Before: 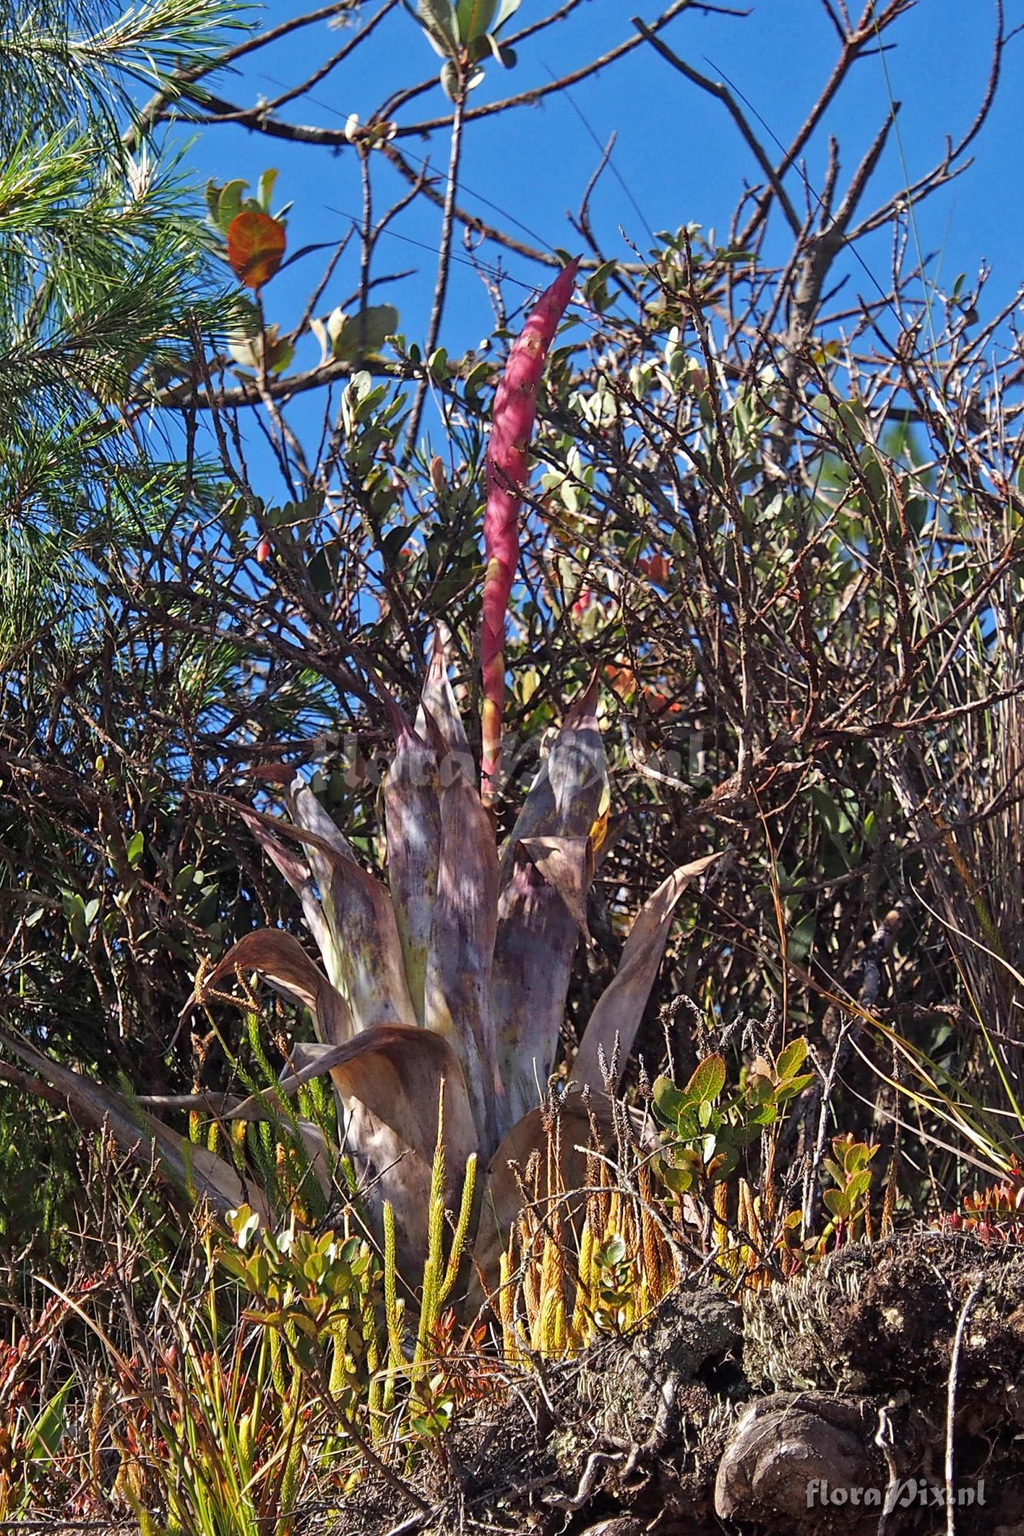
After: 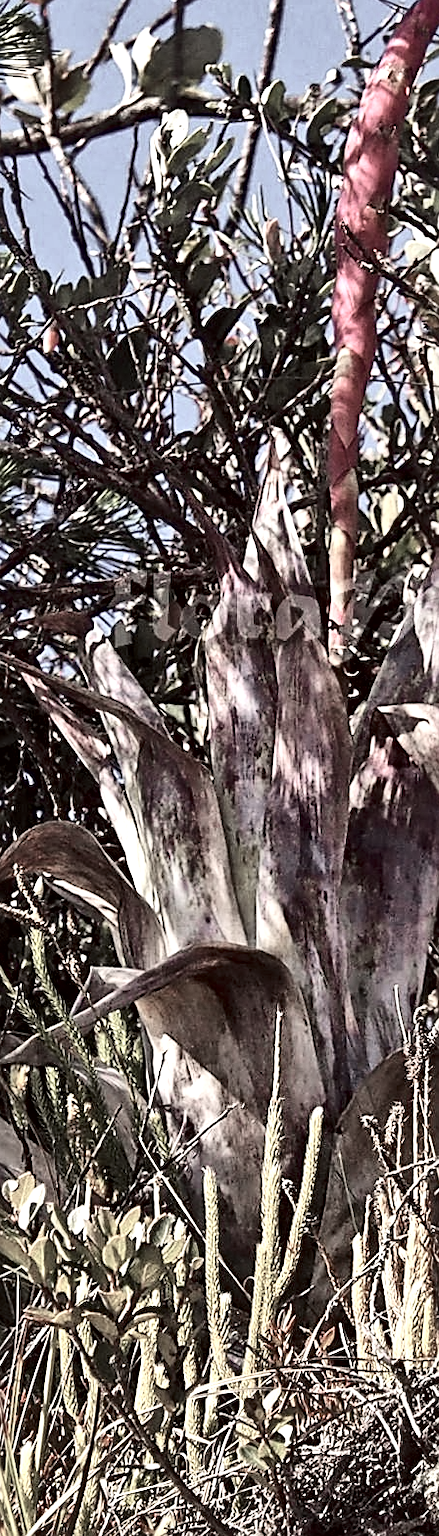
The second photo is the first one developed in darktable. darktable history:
sharpen: on, module defaults
crop and rotate: left 21.888%, top 18.586%, right 44.421%, bottom 3.004%
exposure: black level correction 0, exposure 0.499 EV, compensate exposure bias true, compensate highlight preservation false
local contrast: mode bilateral grid, contrast 20, coarseness 51, detail 178%, midtone range 0.2
color correction: highlights a* 6.17, highlights b* 8.39, shadows a* 6.21, shadows b* 7.19, saturation 0.88
color zones: curves: ch1 [(0, 0.34) (0.143, 0.164) (0.286, 0.152) (0.429, 0.176) (0.571, 0.173) (0.714, 0.188) (0.857, 0.199) (1, 0.34)]
contrast brightness saturation: contrast 0.282
